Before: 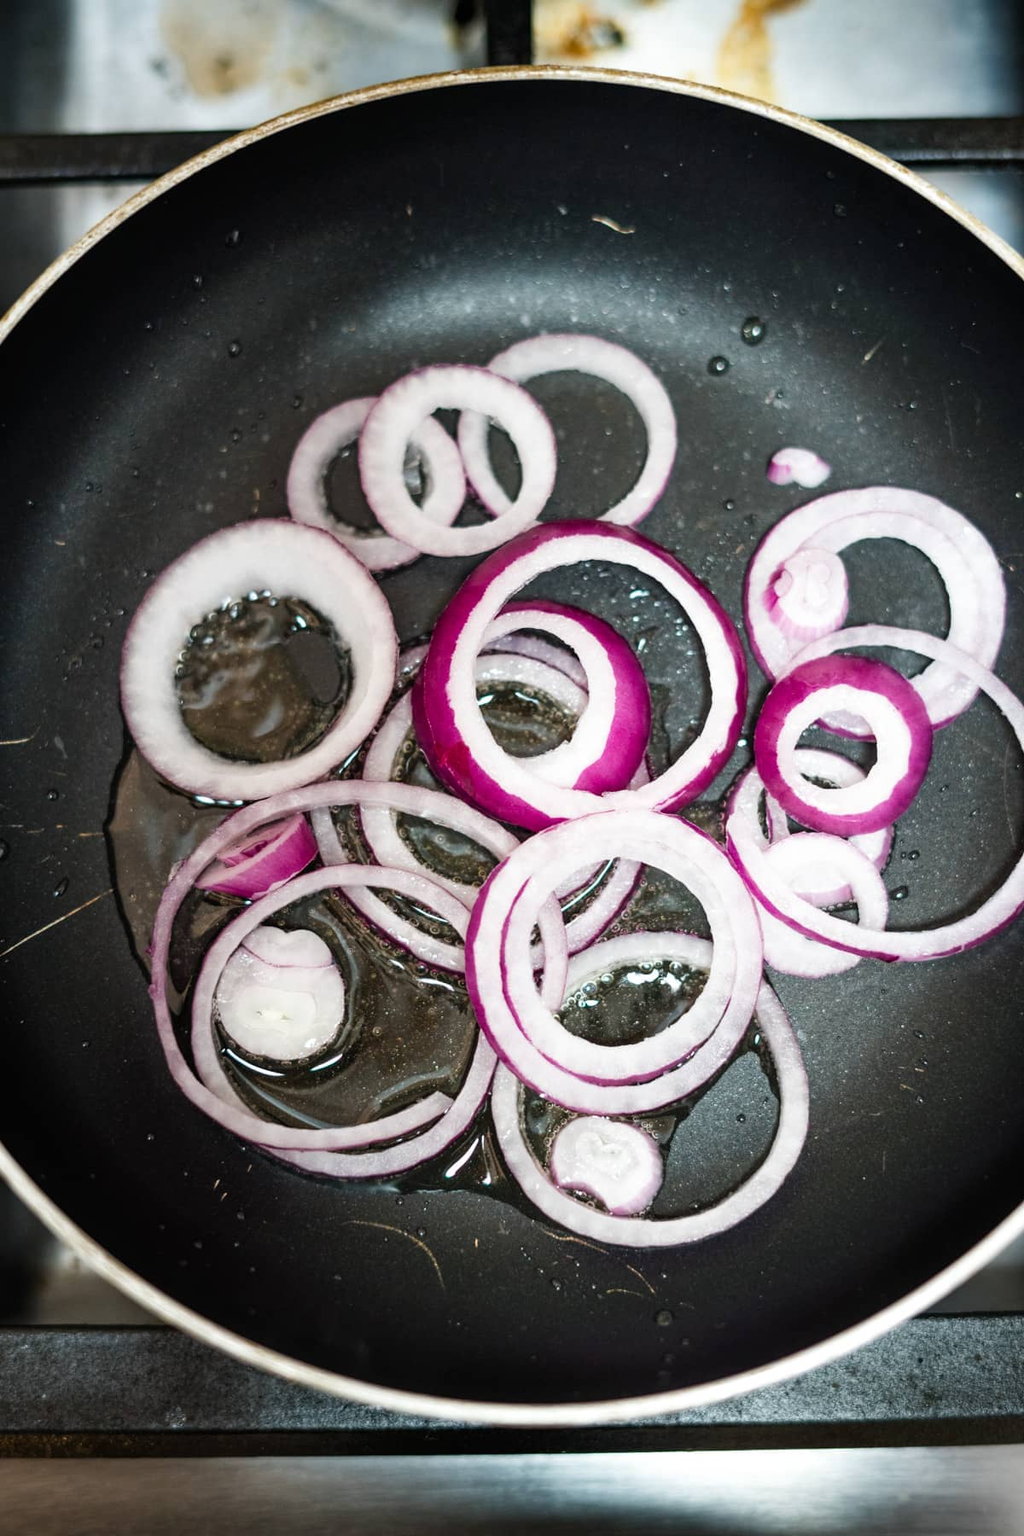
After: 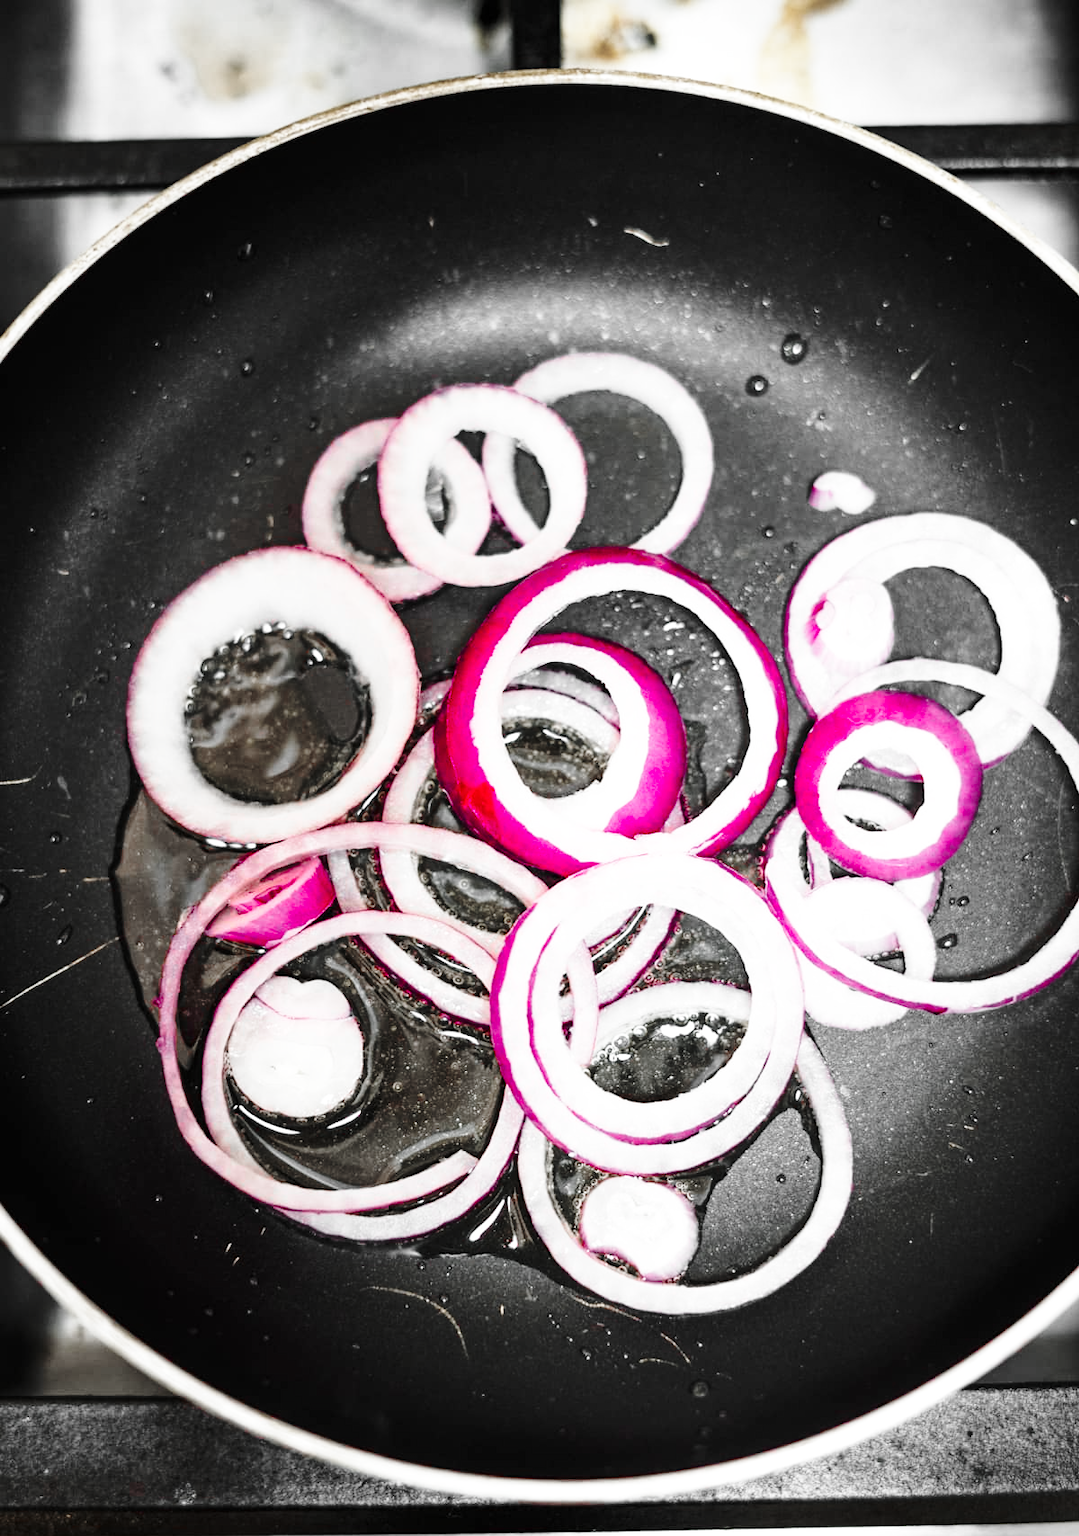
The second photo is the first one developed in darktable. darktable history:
color zones: curves: ch1 [(0, 0.831) (0.08, 0.771) (0.157, 0.268) (0.241, 0.207) (0.562, -0.005) (0.714, -0.013) (0.876, 0.01) (1, 0.831)]
base curve: curves: ch0 [(0, 0) (0.036, 0.037) (0.121, 0.228) (0.46, 0.76) (0.859, 0.983) (1, 1)], preserve colors none
crop and rotate: top 0%, bottom 5.097%
white balance: red 1, blue 1
